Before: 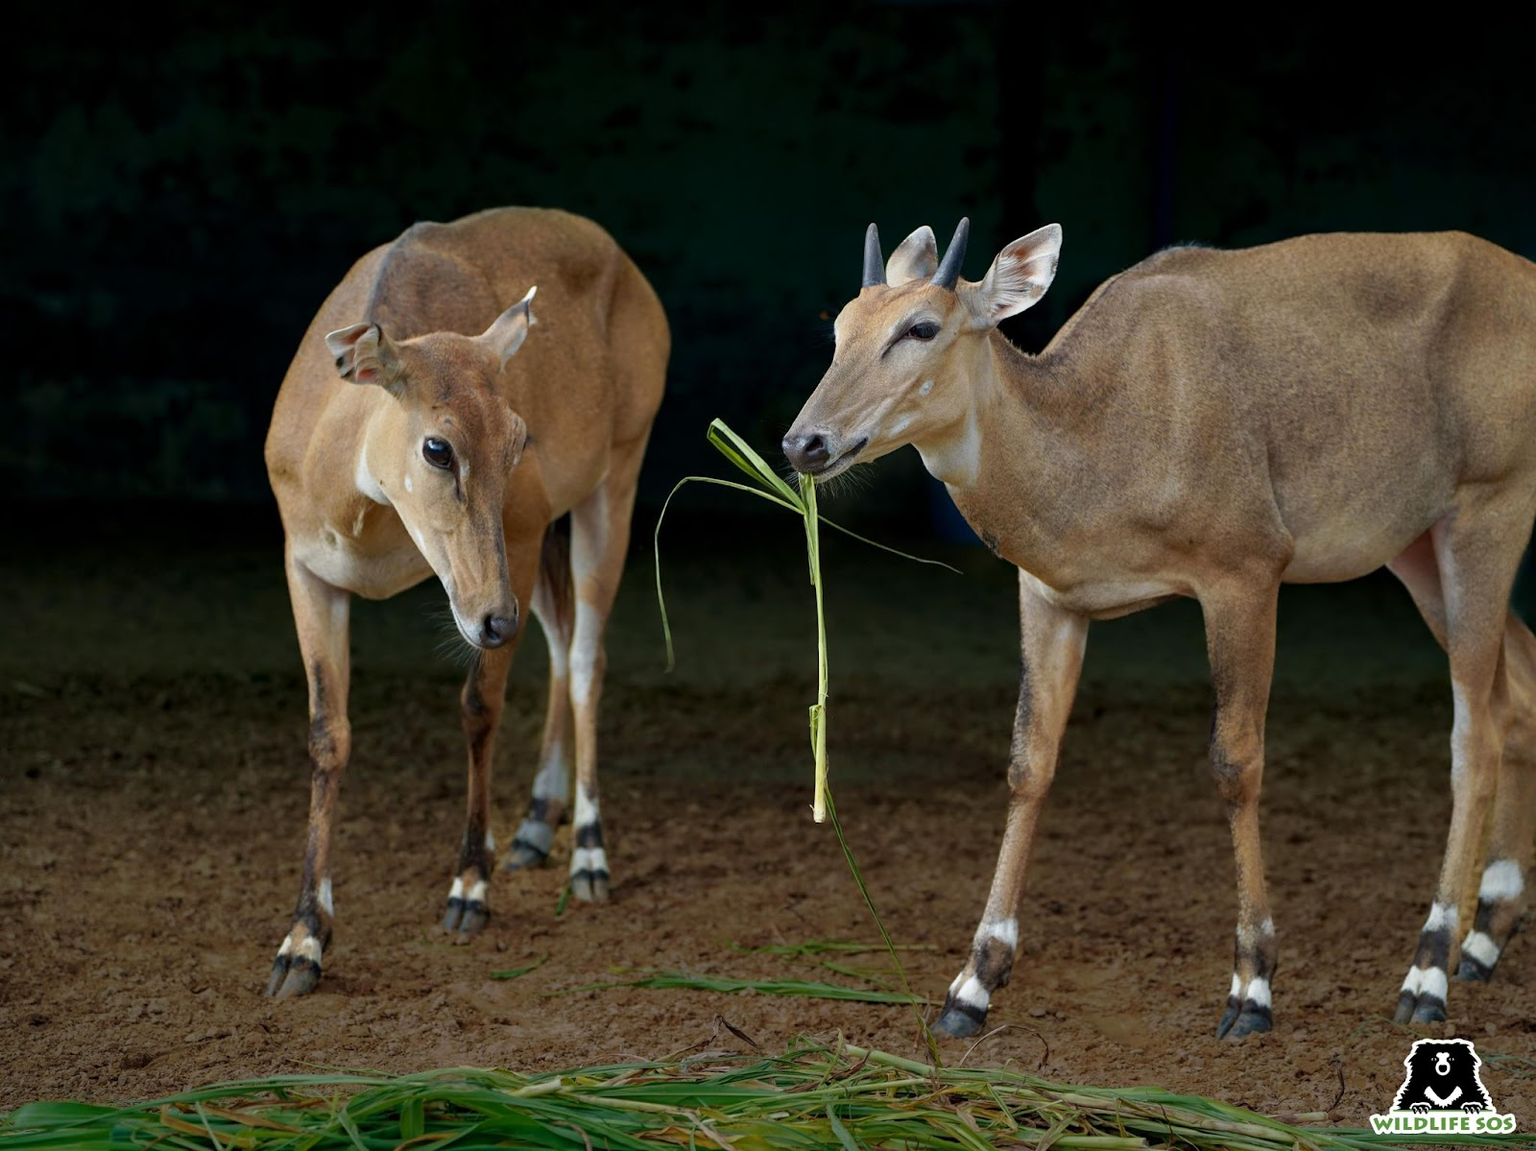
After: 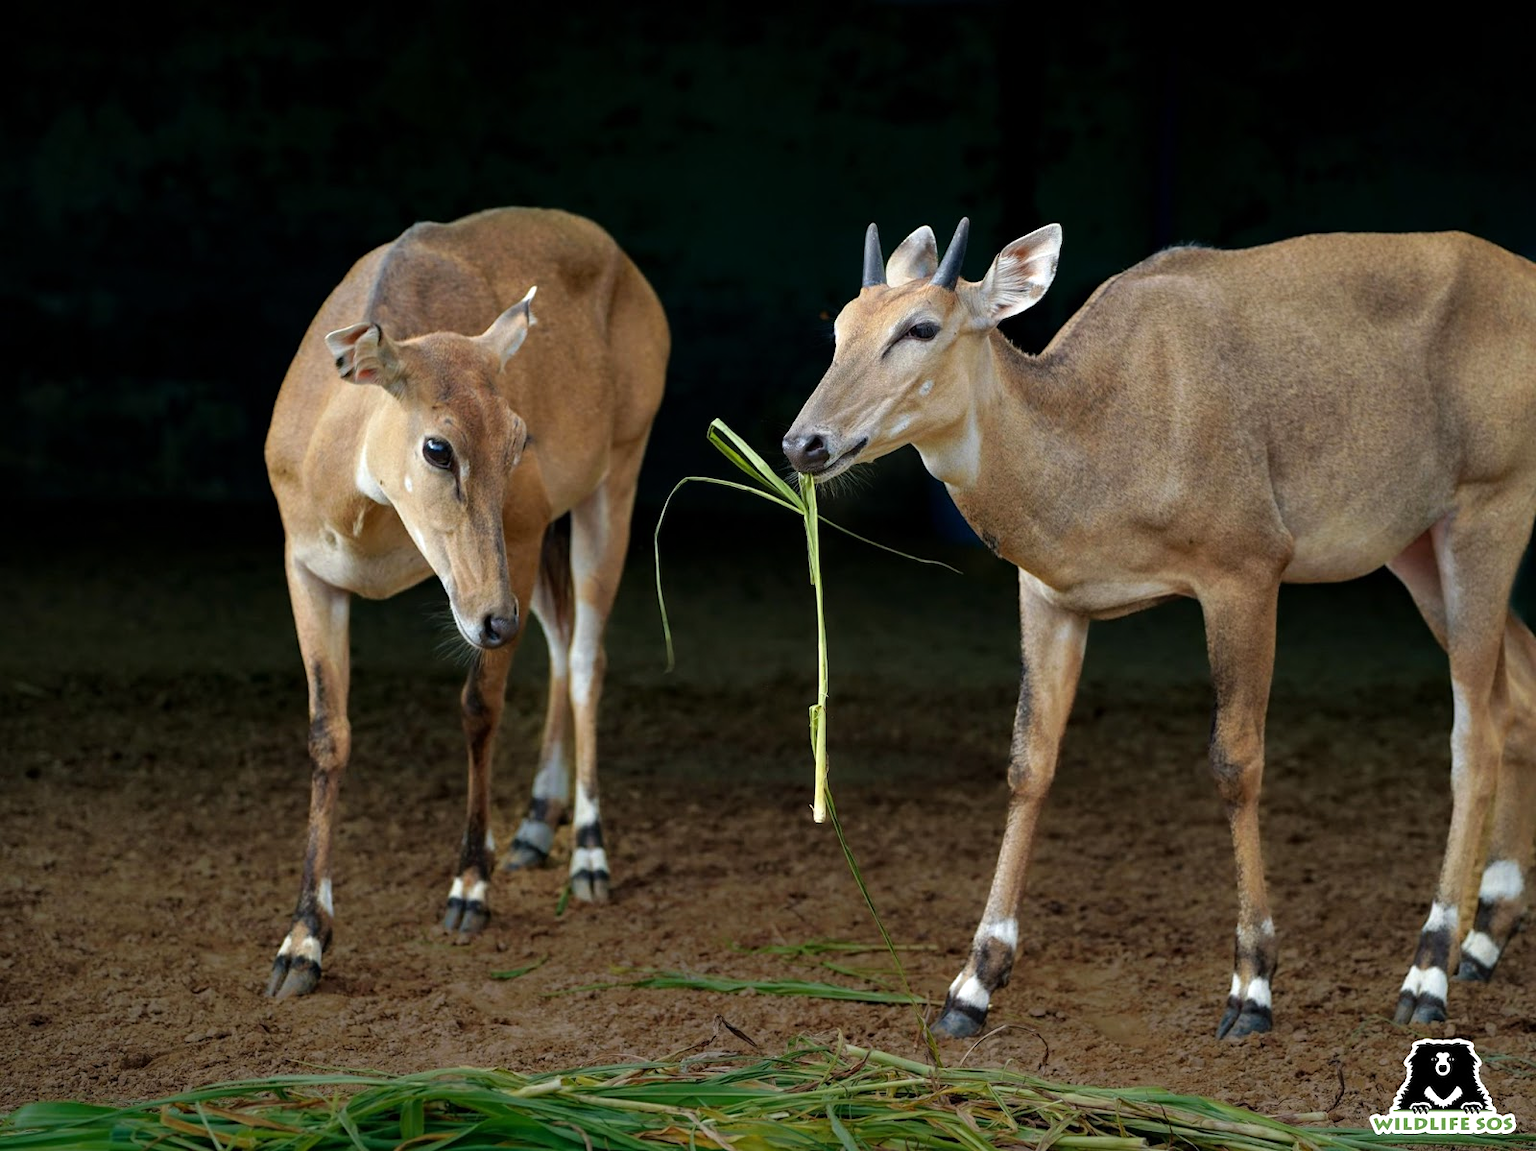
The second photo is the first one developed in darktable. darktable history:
tone equalizer: -8 EV -0.439 EV, -7 EV -0.388 EV, -6 EV -0.35 EV, -5 EV -0.208 EV, -3 EV 0.249 EV, -2 EV 0.351 EV, -1 EV 0.373 EV, +0 EV 0.44 EV
